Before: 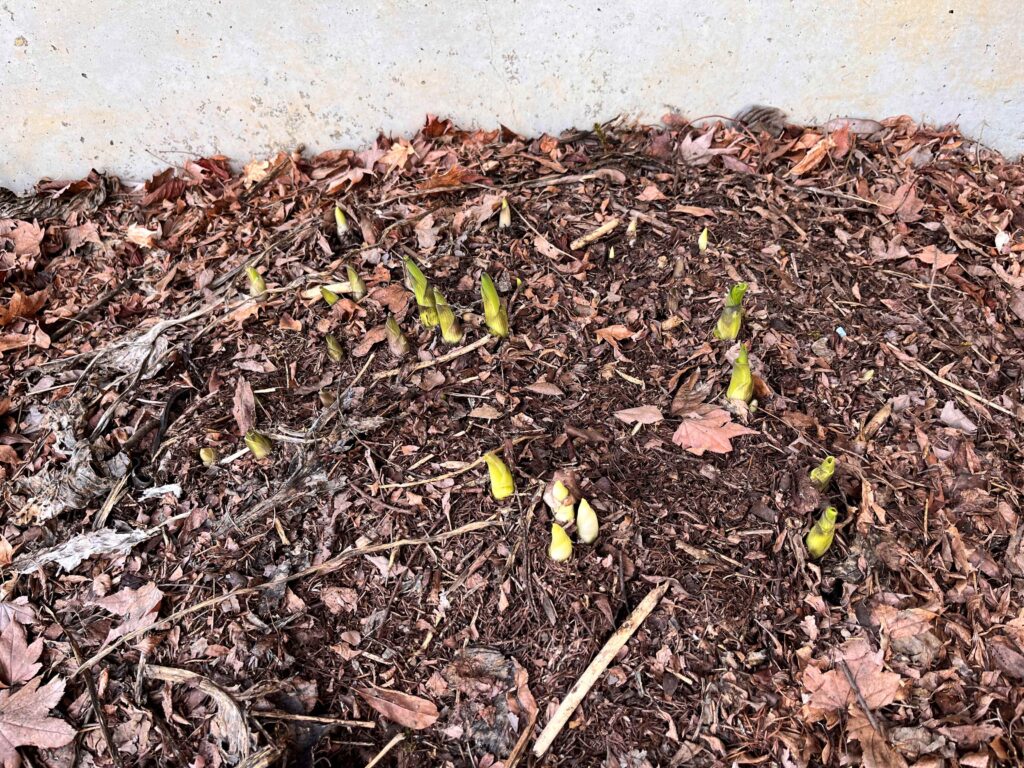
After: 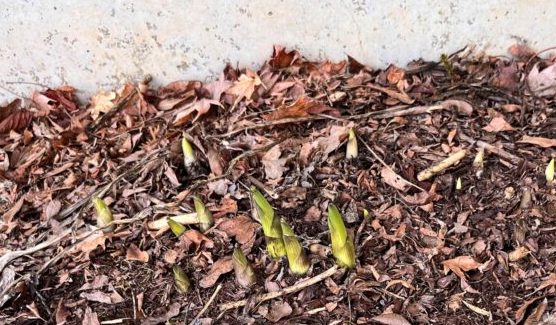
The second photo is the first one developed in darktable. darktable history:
crop: left 14.994%, top 9.057%, right 30.617%, bottom 48.543%
